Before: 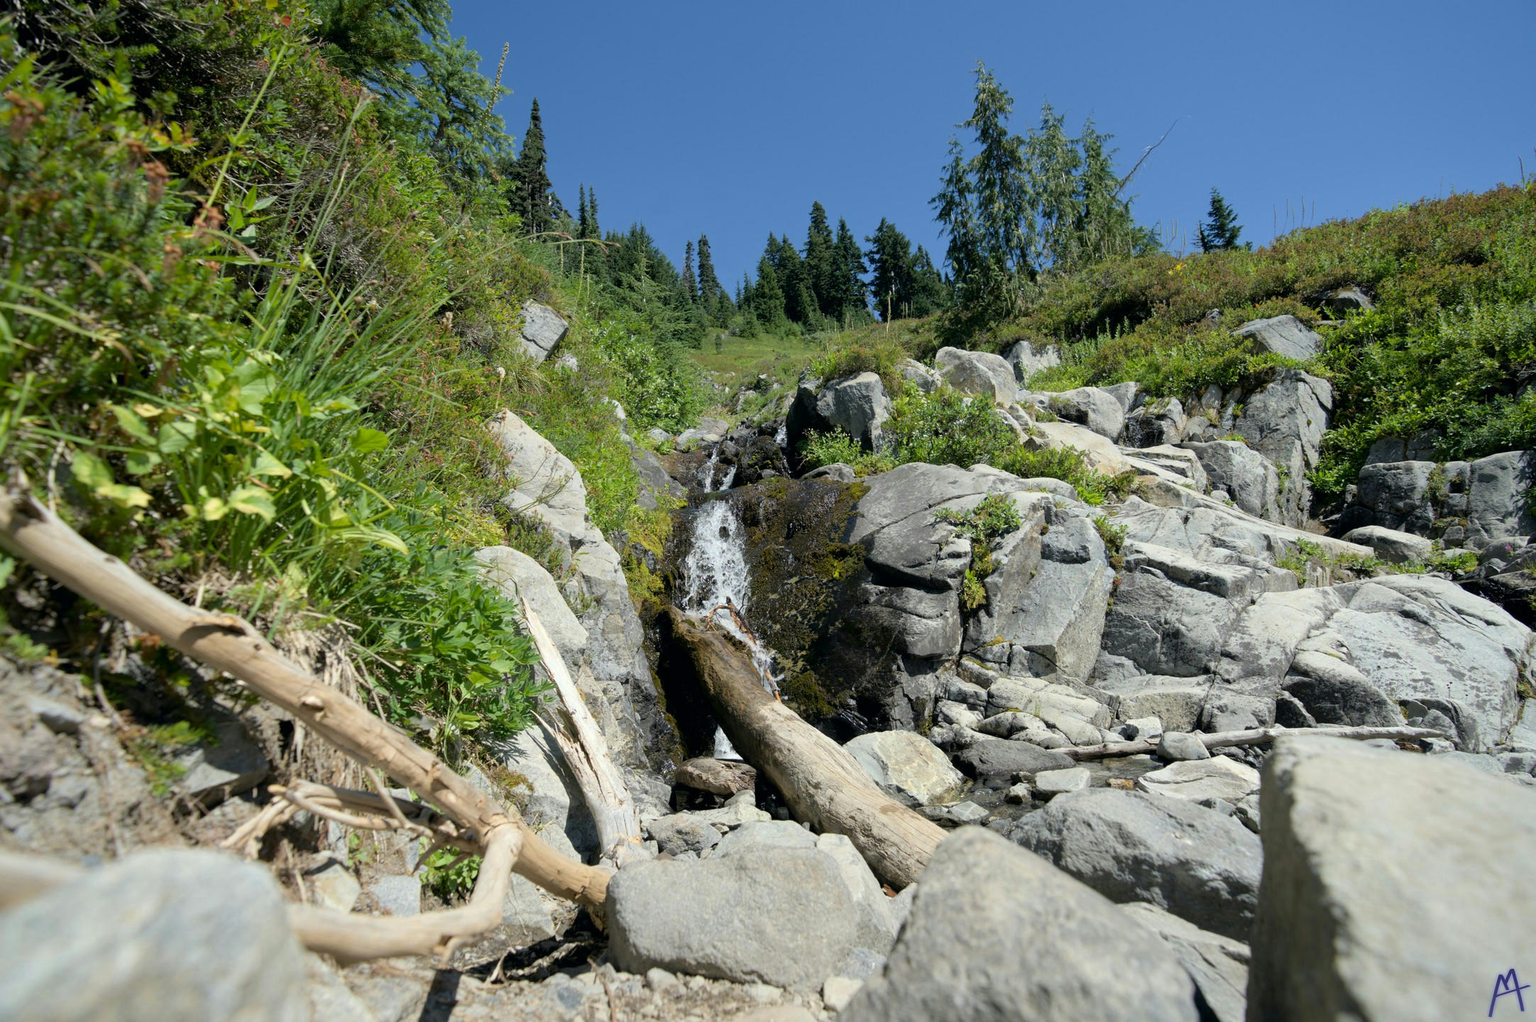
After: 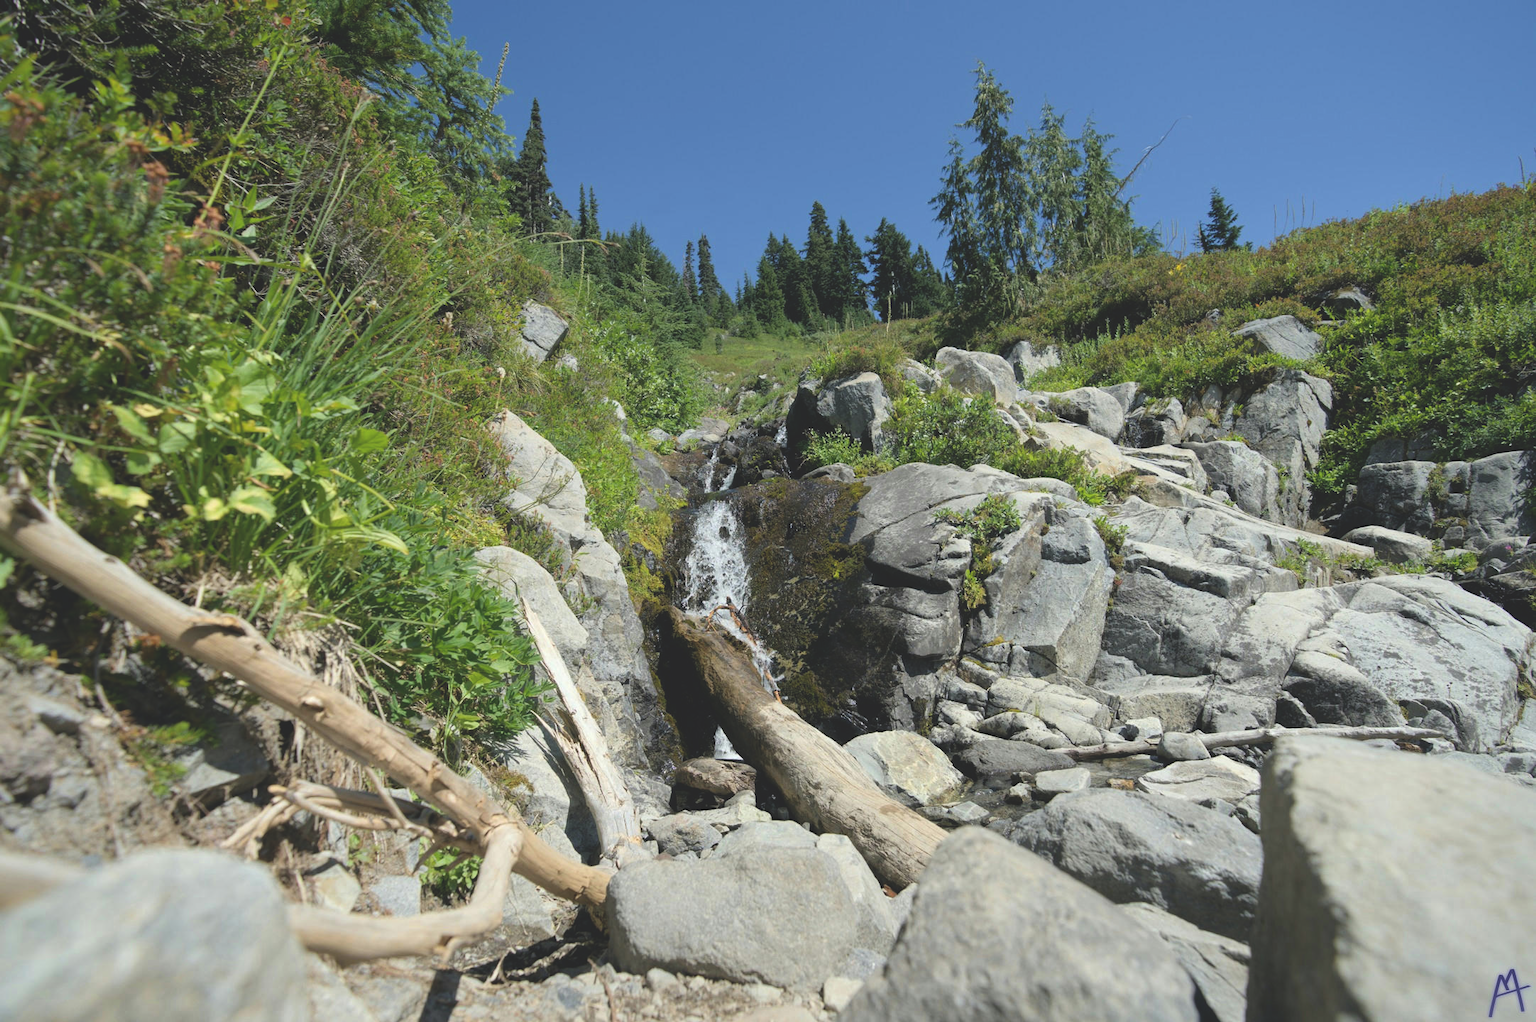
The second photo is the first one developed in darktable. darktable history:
exposure: black level correction -0.022, exposure -0.035 EV, compensate highlight preservation false
